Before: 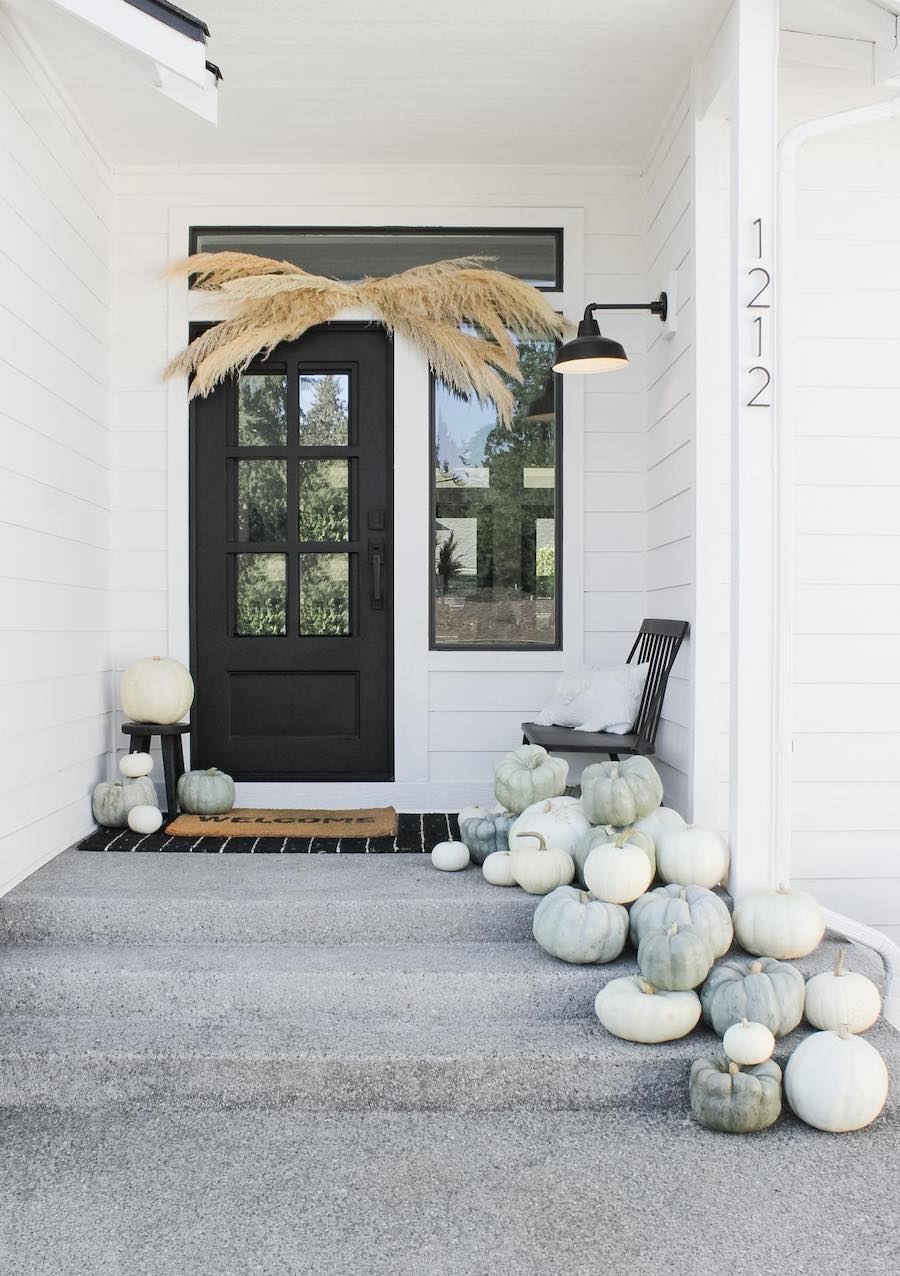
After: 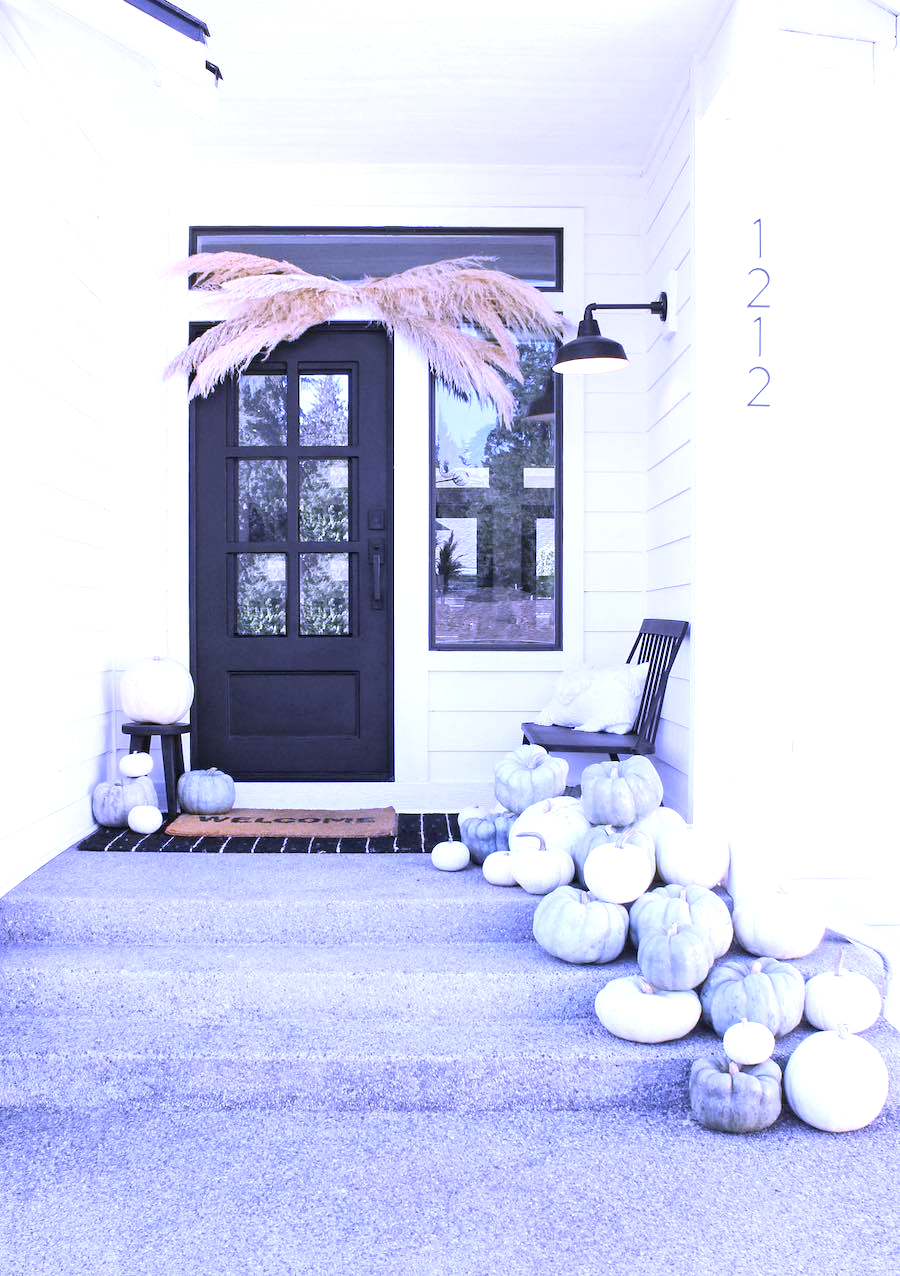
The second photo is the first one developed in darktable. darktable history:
exposure: exposure 0.6 EV, compensate highlight preservation false
tone equalizer: -7 EV 0.13 EV, smoothing diameter 25%, edges refinement/feathering 10, preserve details guided filter
white balance: red 0.98, blue 1.61
